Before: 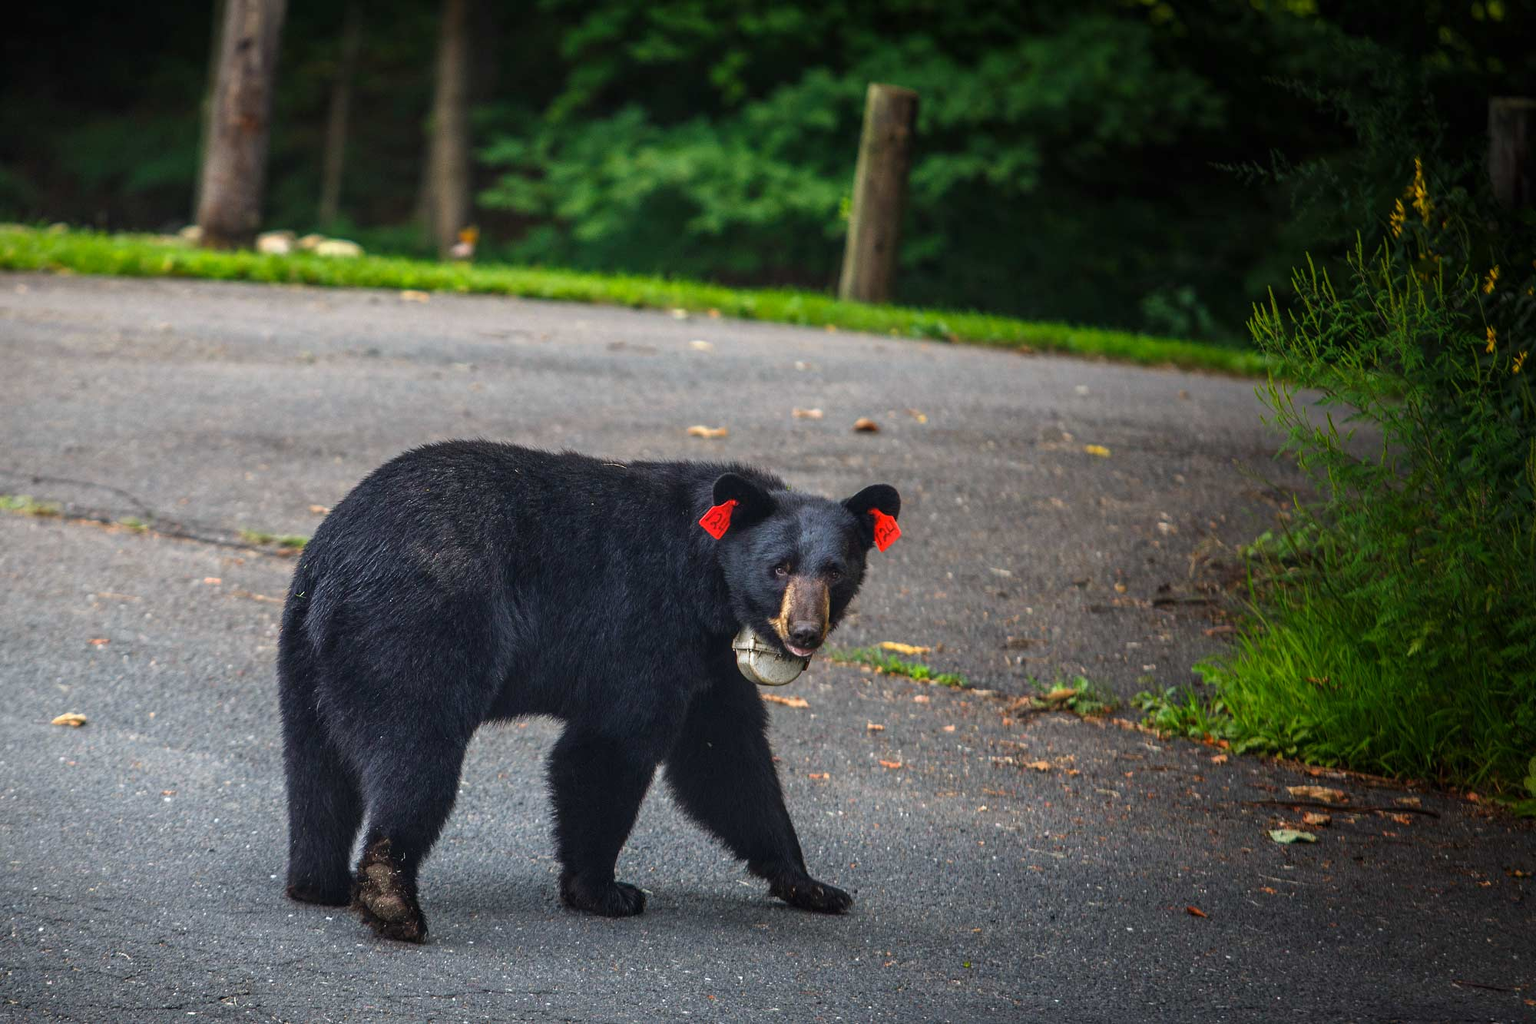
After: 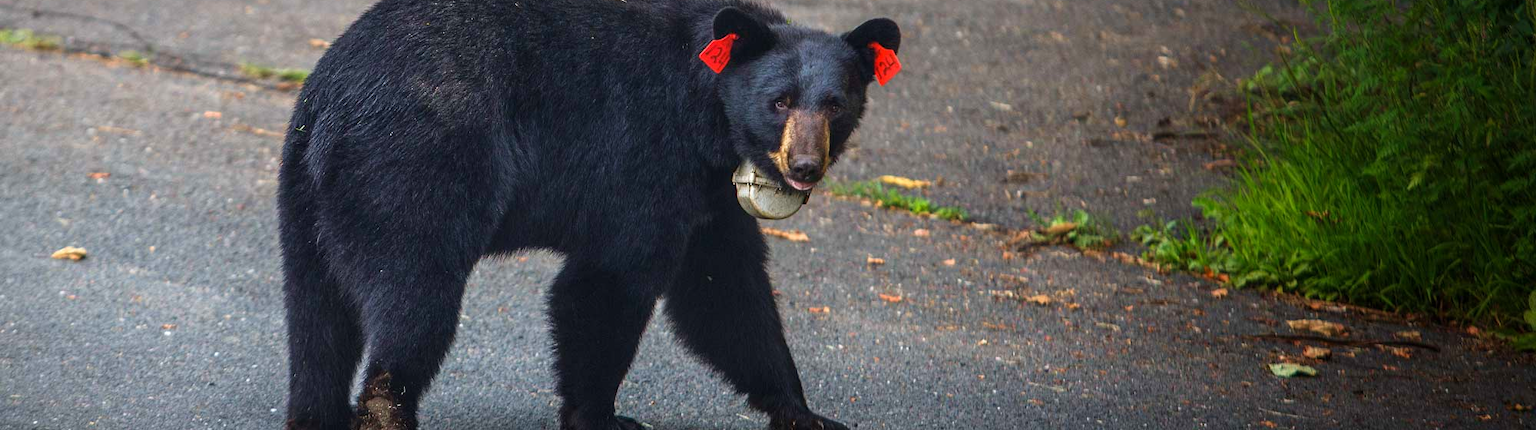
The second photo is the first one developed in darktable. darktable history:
velvia: on, module defaults
crop: top 45.551%, bottom 12.262%
